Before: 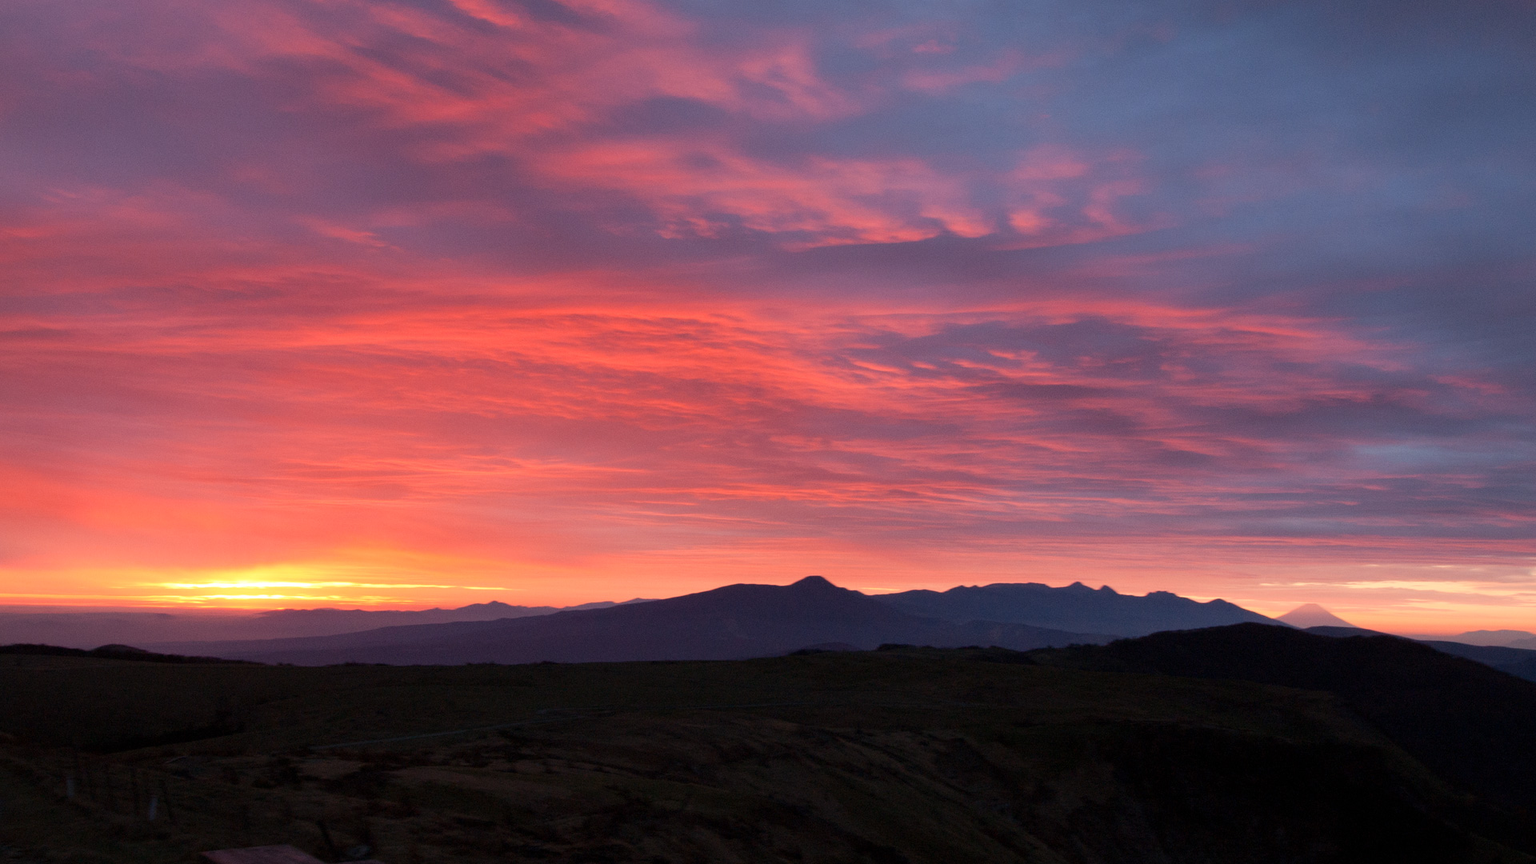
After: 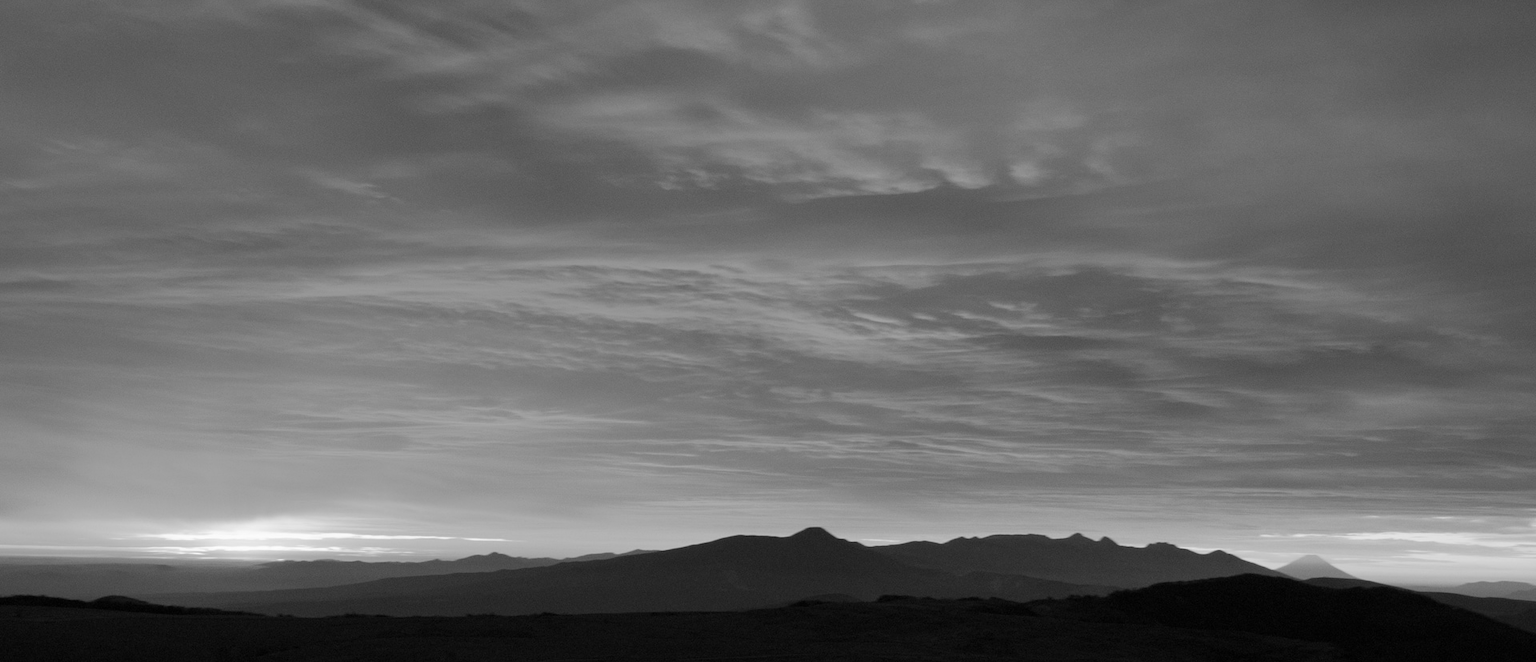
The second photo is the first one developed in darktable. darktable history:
crop: top 5.667%, bottom 17.637%
monochrome: on, module defaults
